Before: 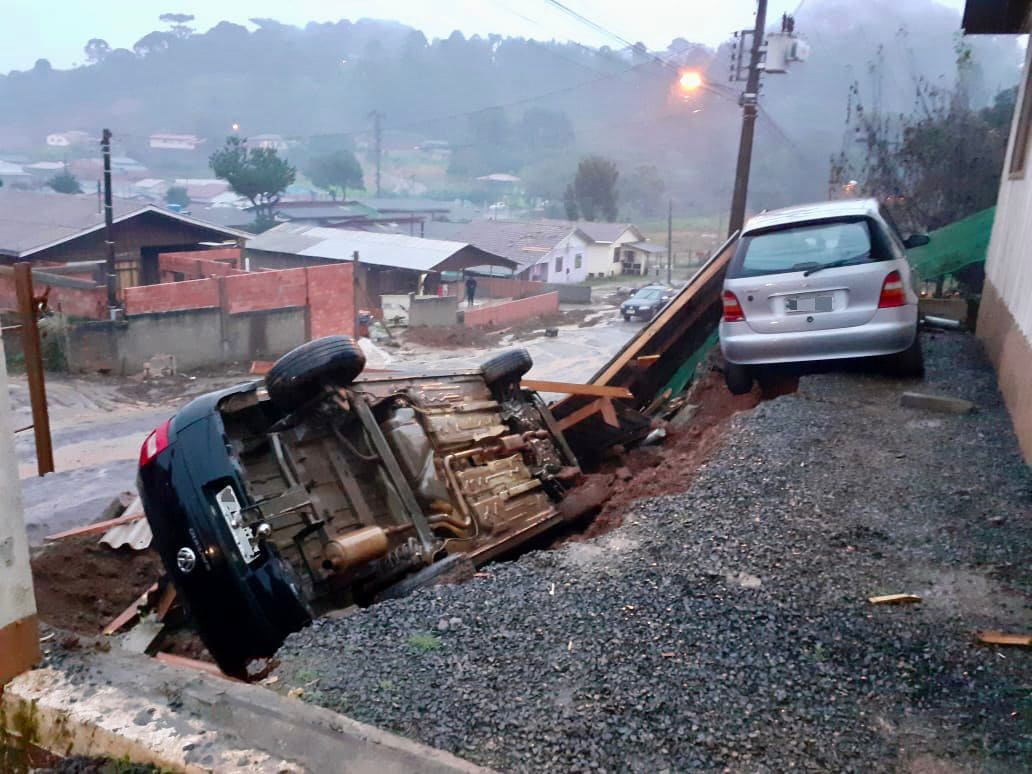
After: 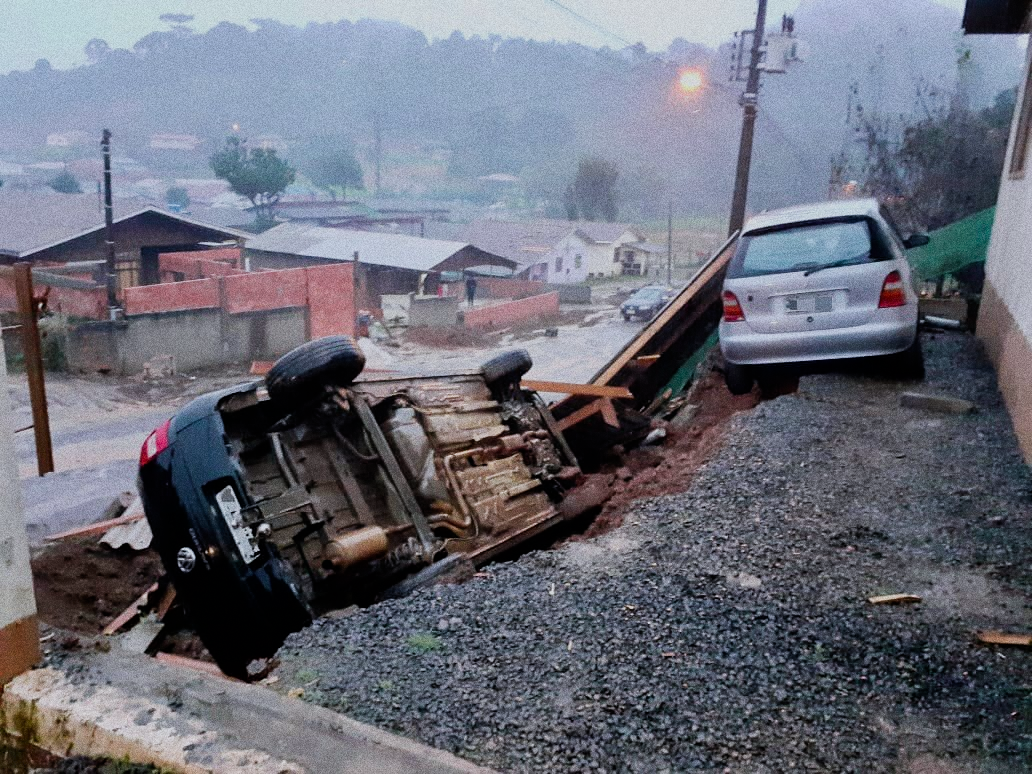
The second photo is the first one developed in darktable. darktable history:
grain: coarseness 0.09 ISO, strength 40%
filmic rgb: black relative exposure -7.65 EV, white relative exposure 4.56 EV, hardness 3.61, contrast 1.05
white balance: red 0.98, blue 1.034
